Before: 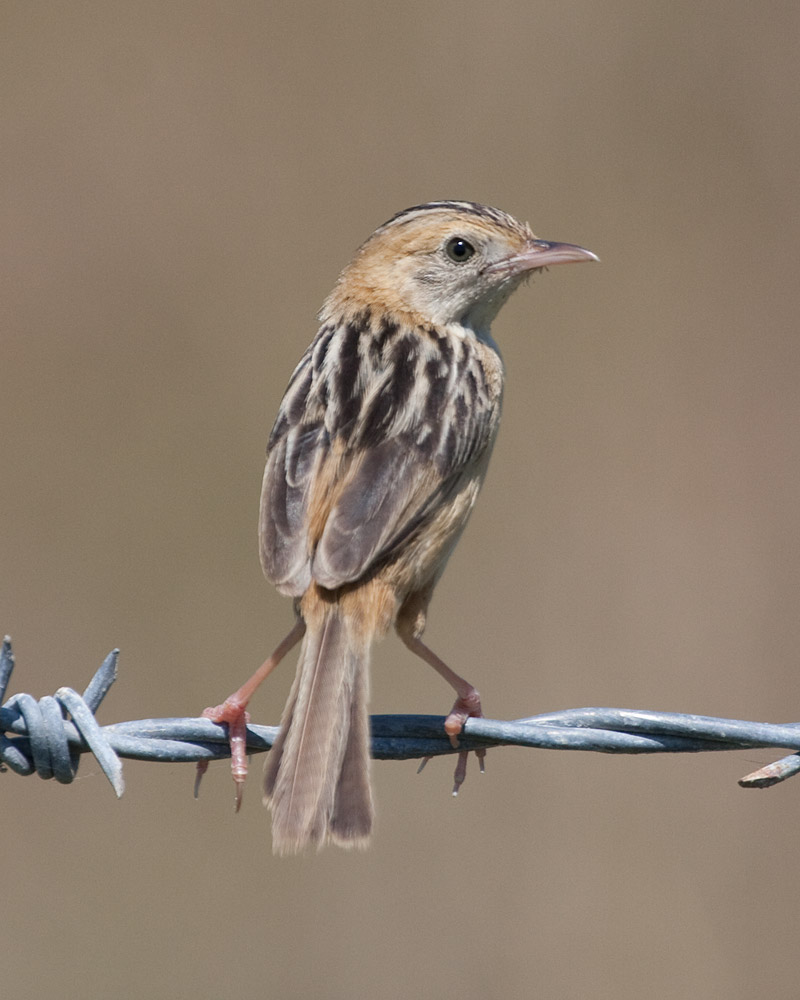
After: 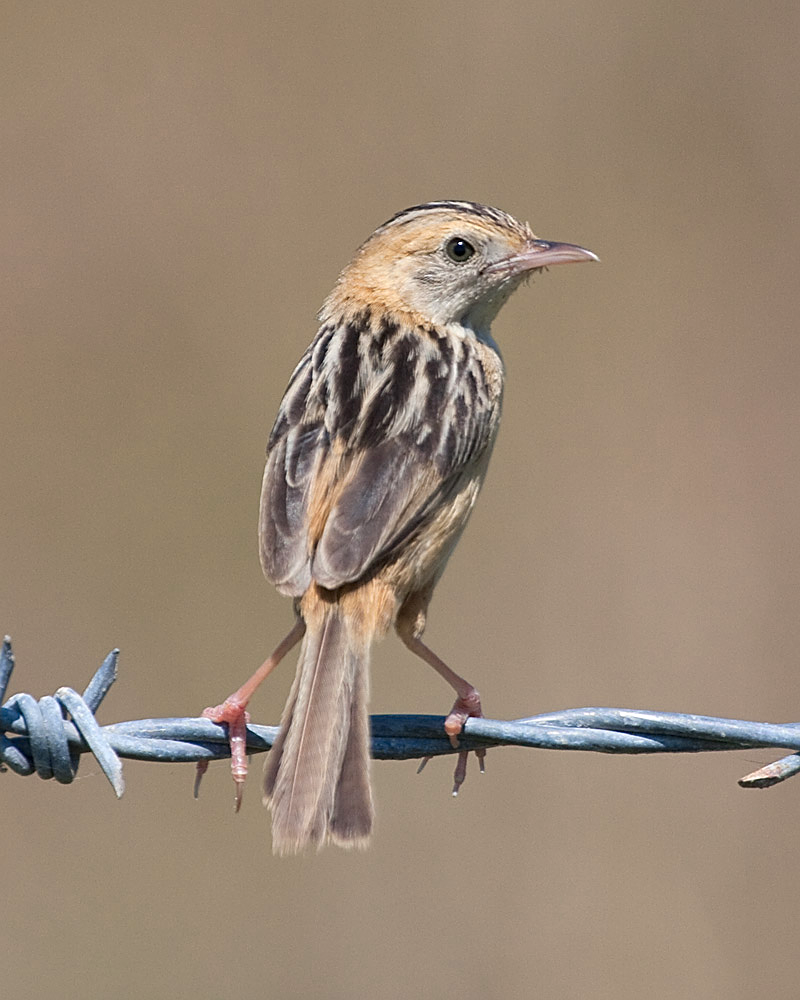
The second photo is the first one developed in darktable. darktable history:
sharpen: on, module defaults
color zones: curves: ch0 [(0.099, 0.624) (0.257, 0.596) (0.384, 0.376) (0.529, 0.492) (0.697, 0.564) (0.768, 0.532) (0.908, 0.644)]; ch1 [(0.112, 0.564) (0.254, 0.612) (0.432, 0.676) (0.592, 0.456) (0.743, 0.684) (0.888, 0.536)]; ch2 [(0.25, 0.5) (0.469, 0.36) (0.75, 0.5)]
